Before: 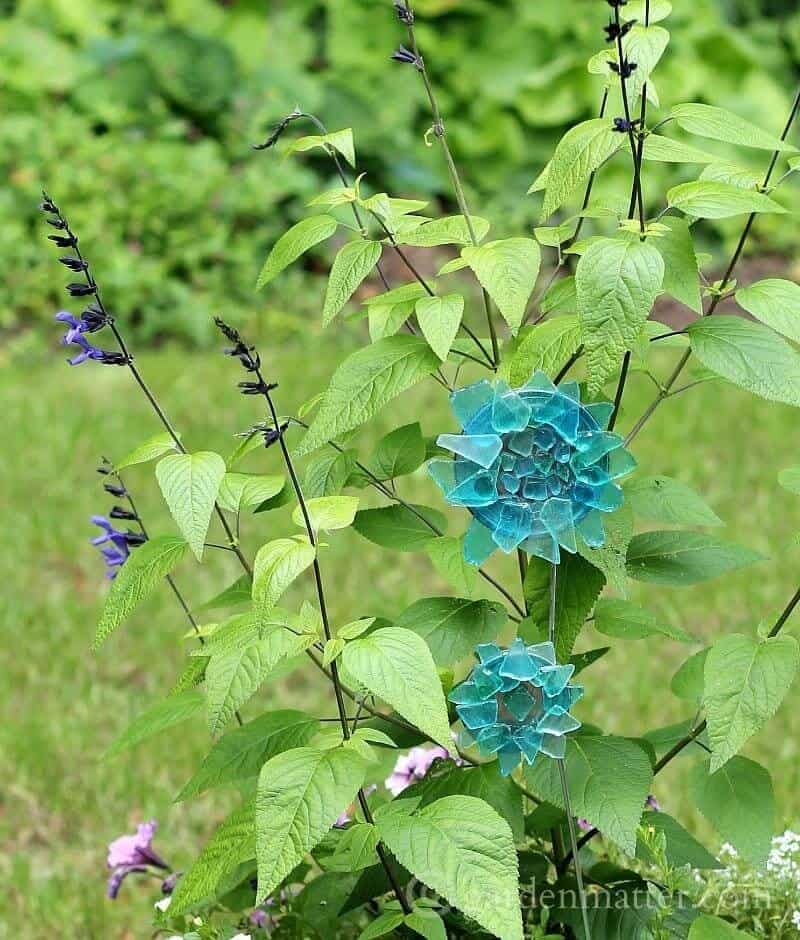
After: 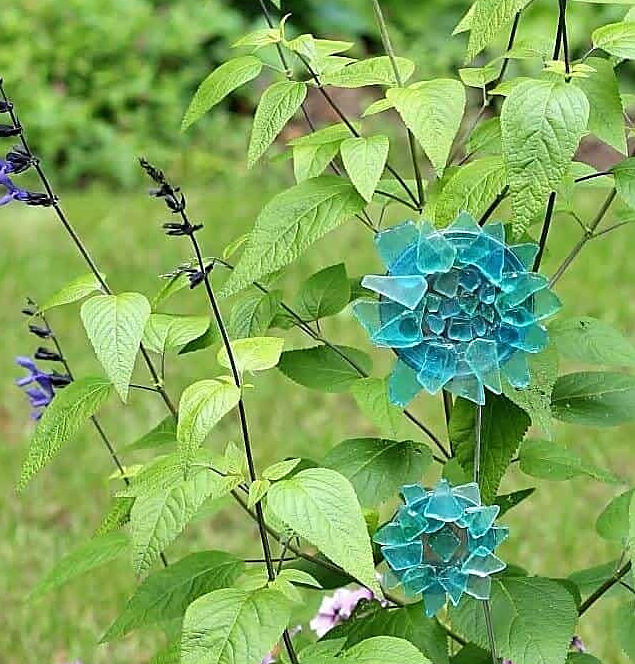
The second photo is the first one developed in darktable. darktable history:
crop: left 9.434%, top 16.931%, right 11.113%, bottom 12.374%
sharpen: on, module defaults
